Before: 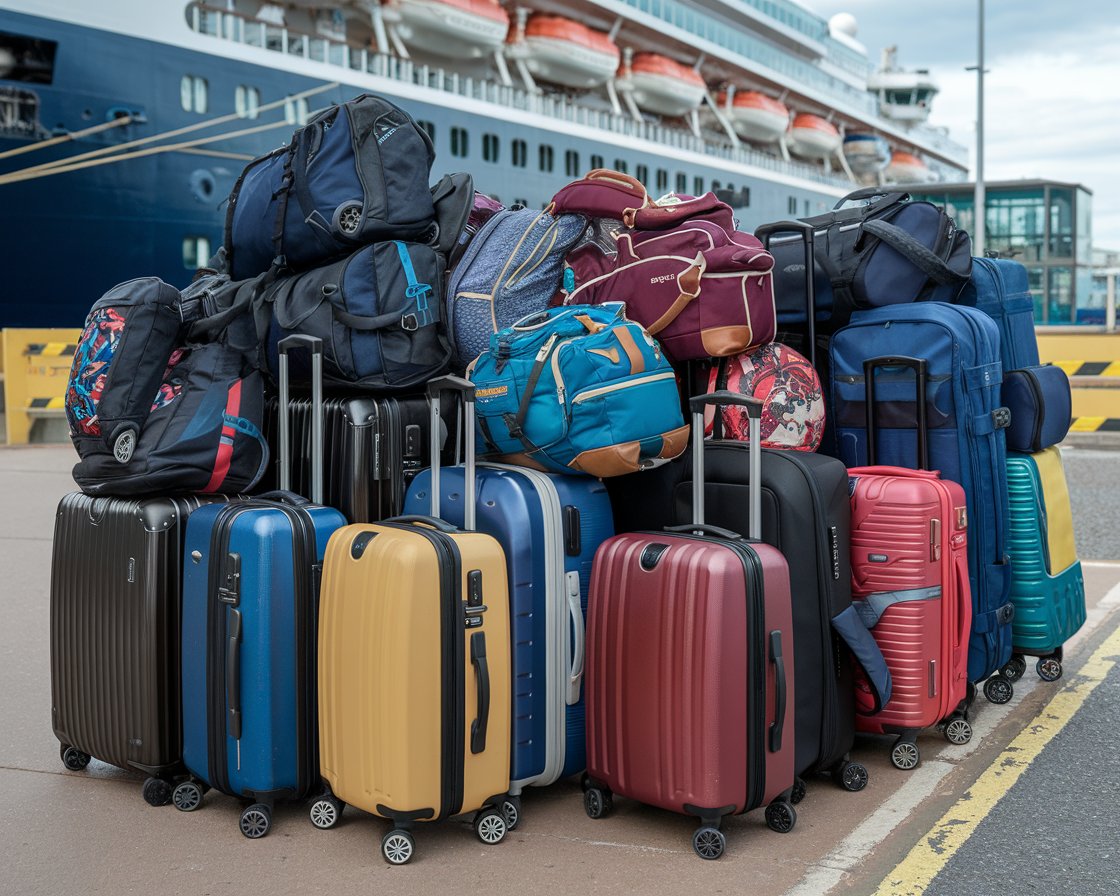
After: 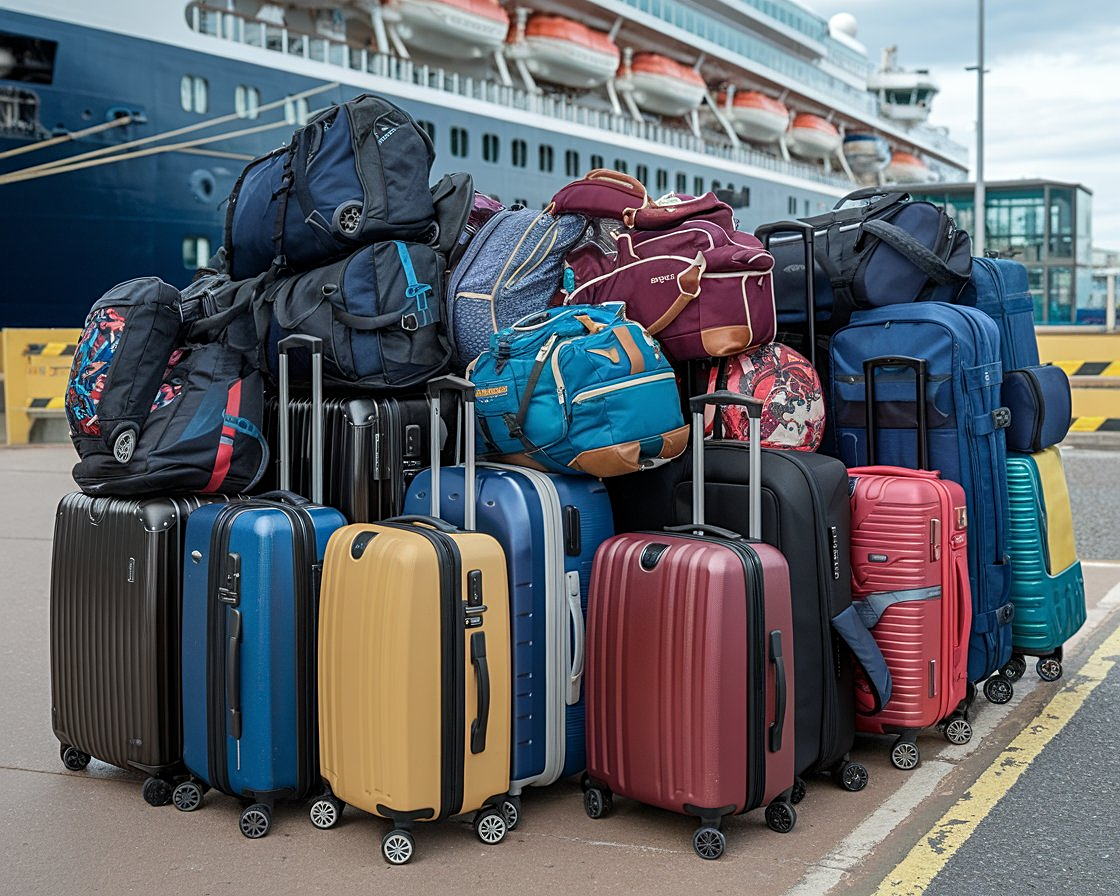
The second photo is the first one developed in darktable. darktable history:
sharpen: radius 2.15, amount 0.384, threshold 0.007
